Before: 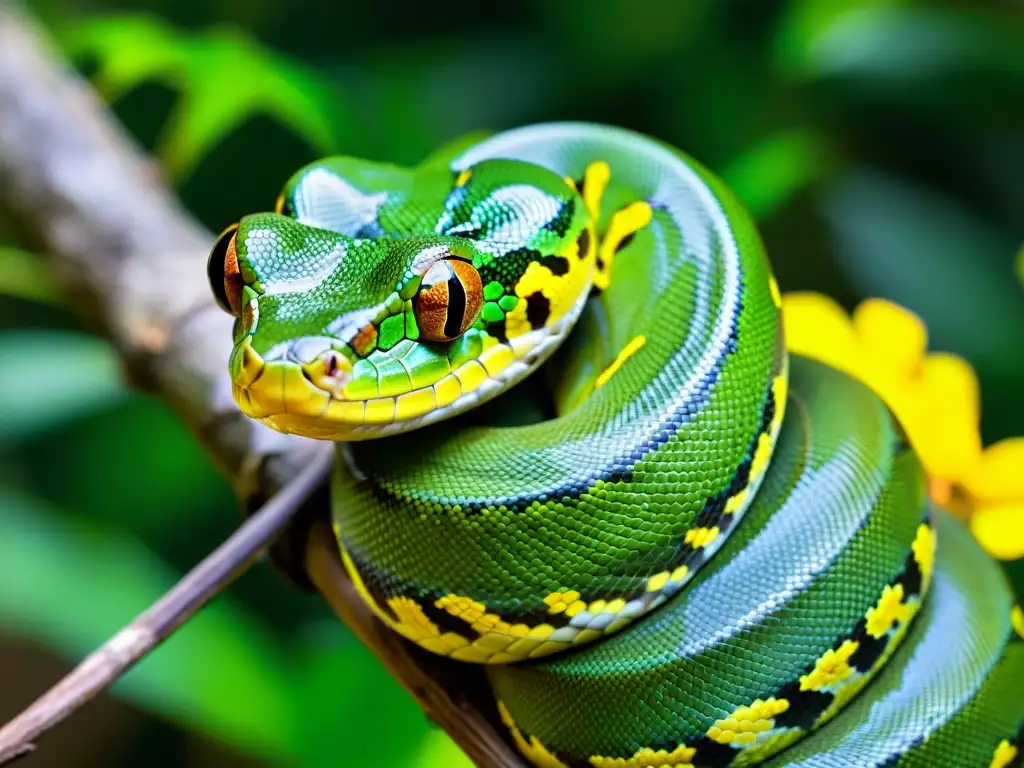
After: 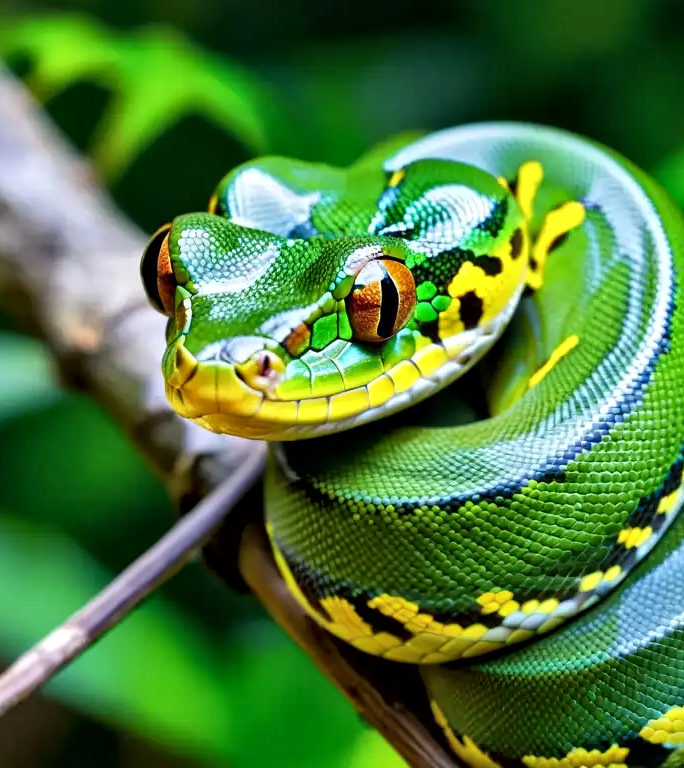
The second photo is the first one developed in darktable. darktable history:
local contrast: mode bilateral grid, contrast 20, coarseness 21, detail 150%, midtone range 0.2
tone equalizer: edges refinement/feathering 500, mask exposure compensation -1.57 EV, preserve details no
crop and rotate: left 6.553%, right 26.593%
